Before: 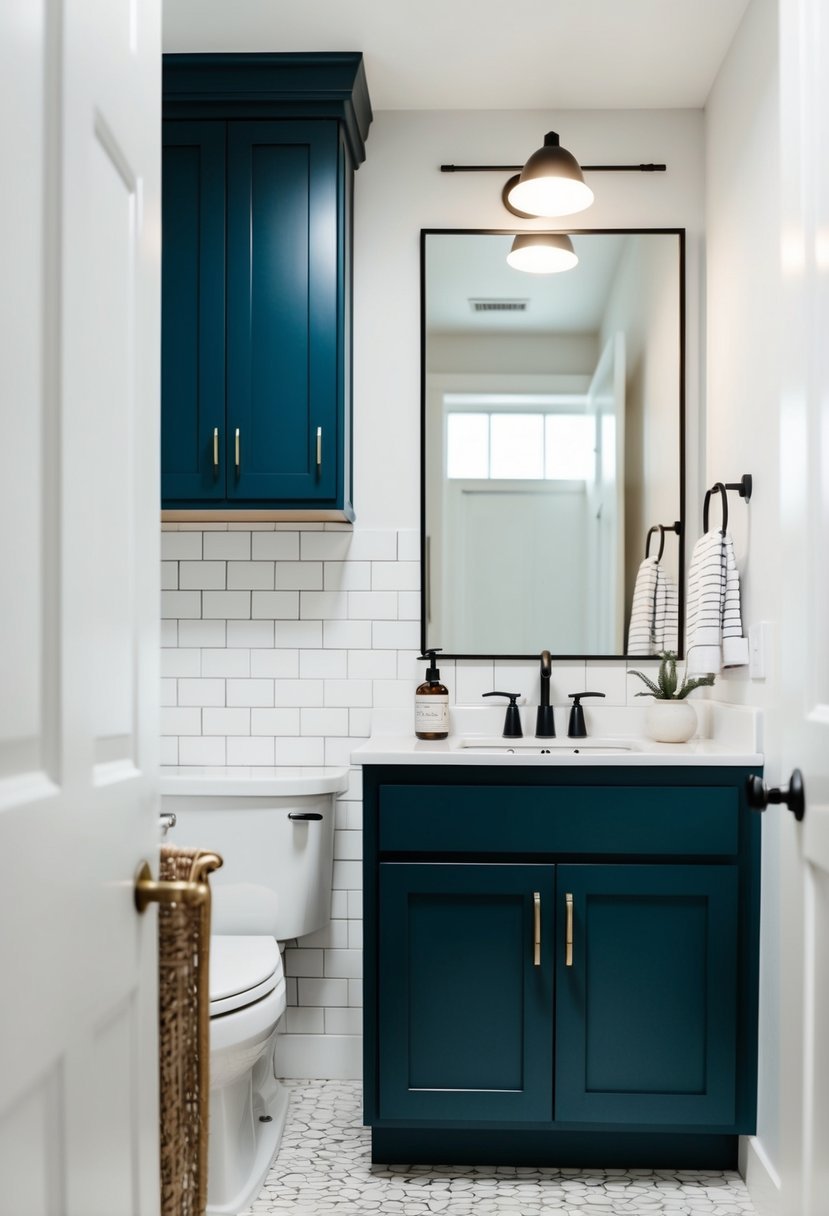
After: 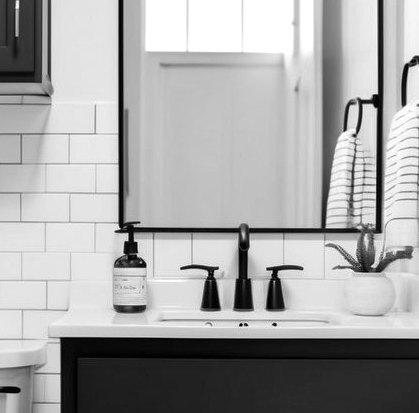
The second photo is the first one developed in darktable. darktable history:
crop: left 36.448%, top 35.145%, right 12.999%, bottom 30.818%
color zones: curves: ch0 [(0, 0.6) (0.129, 0.585) (0.193, 0.596) (0.429, 0.5) (0.571, 0.5) (0.714, 0.5) (0.857, 0.5) (1, 0.6)]; ch1 [(0, 0.453) (0.112, 0.245) (0.213, 0.252) (0.429, 0.233) (0.571, 0.231) (0.683, 0.242) (0.857, 0.296) (1, 0.453)], mix 101.82%
local contrast: mode bilateral grid, contrast 20, coarseness 51, detail 150%, midtone range 0.2
